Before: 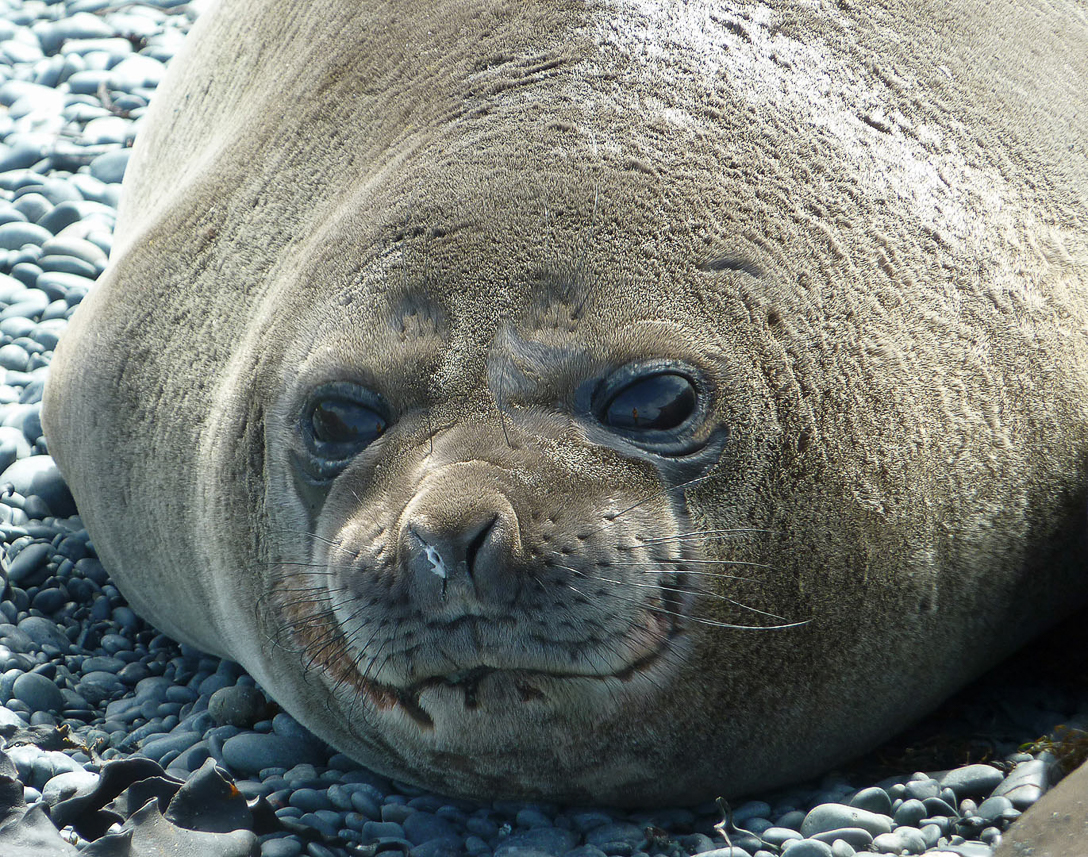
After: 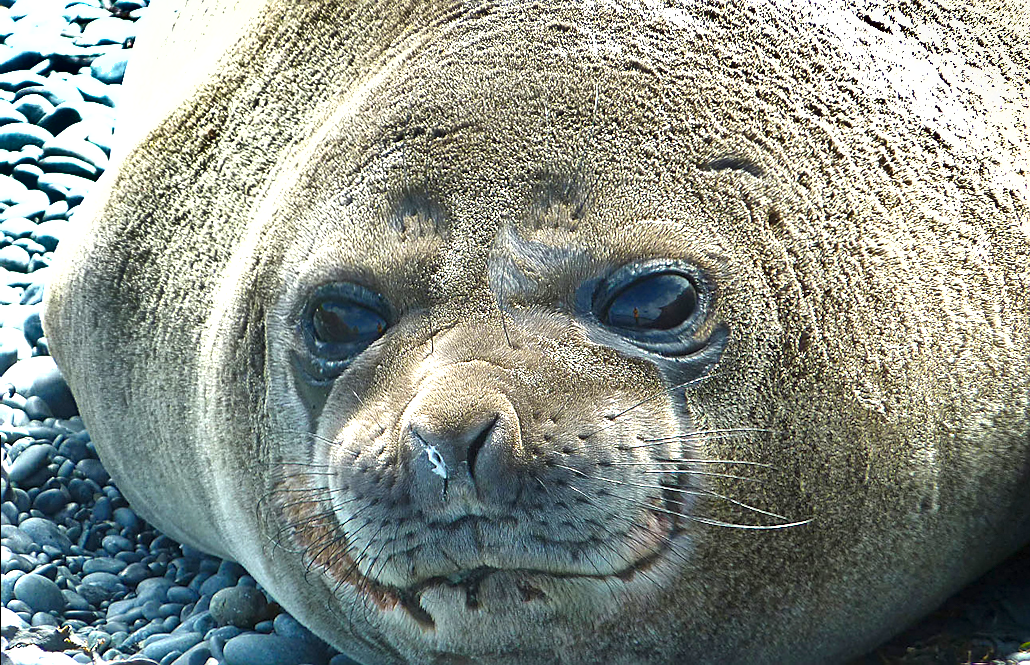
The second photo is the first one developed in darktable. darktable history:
sharpen: on, module defaults
crop and rotate: angle 0.107°, top 11.801%, right 5.418%, bottom 10.77%
exposure: black level correction 0, exposure 1.024 EV, compensate highlight preservation false
tone equalizer: on, module defaults
color balance rgb: perceptual saturation grading › global saturation 9.827%, global vibrance 16.635%, saturation formula JzAzBz (2021)
color correction: highlights a* -0.249, highlights b* -0.141
shadows and highlights: radius 118.76, shadows 42.35, highlights -62.21, soften with gaussian
